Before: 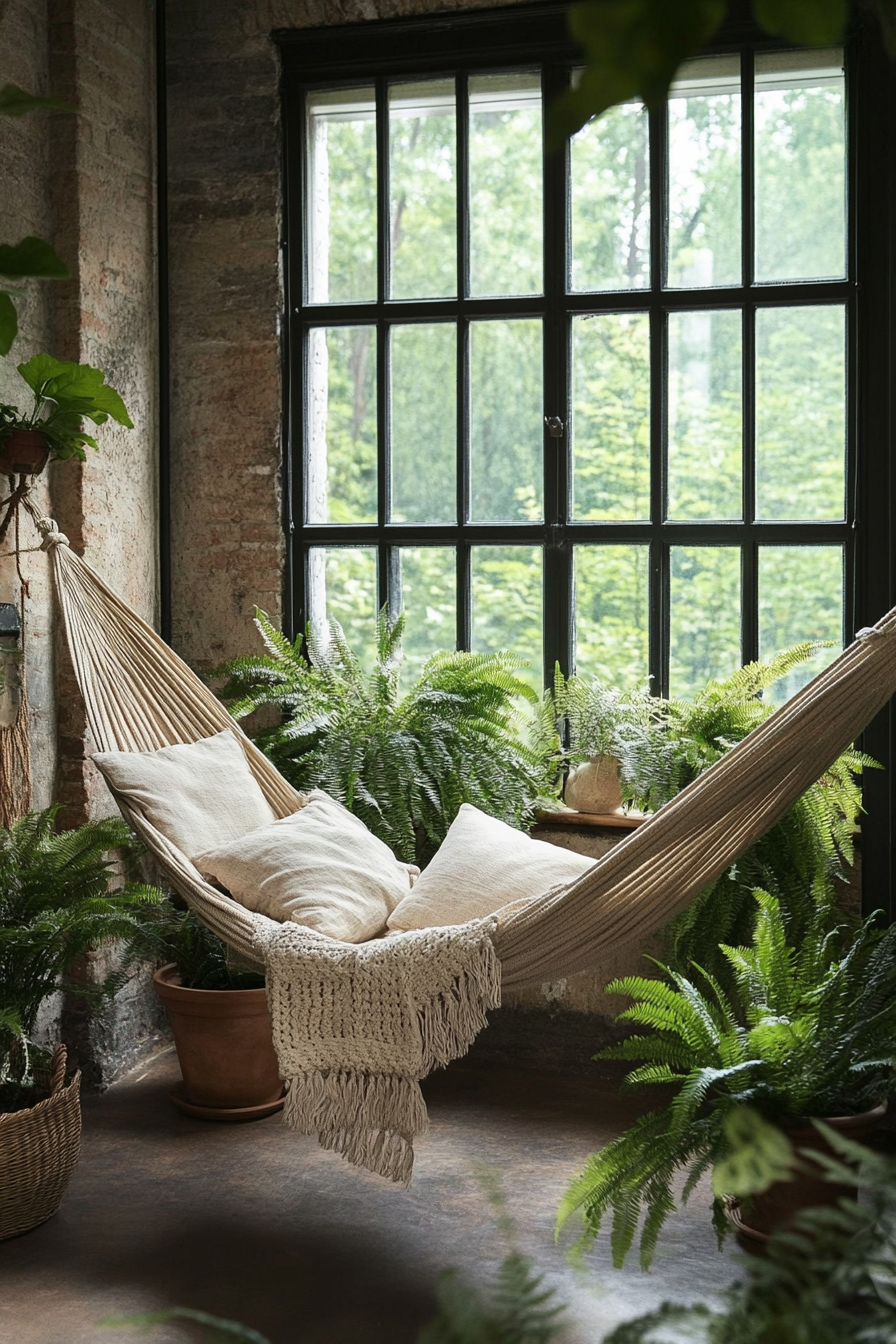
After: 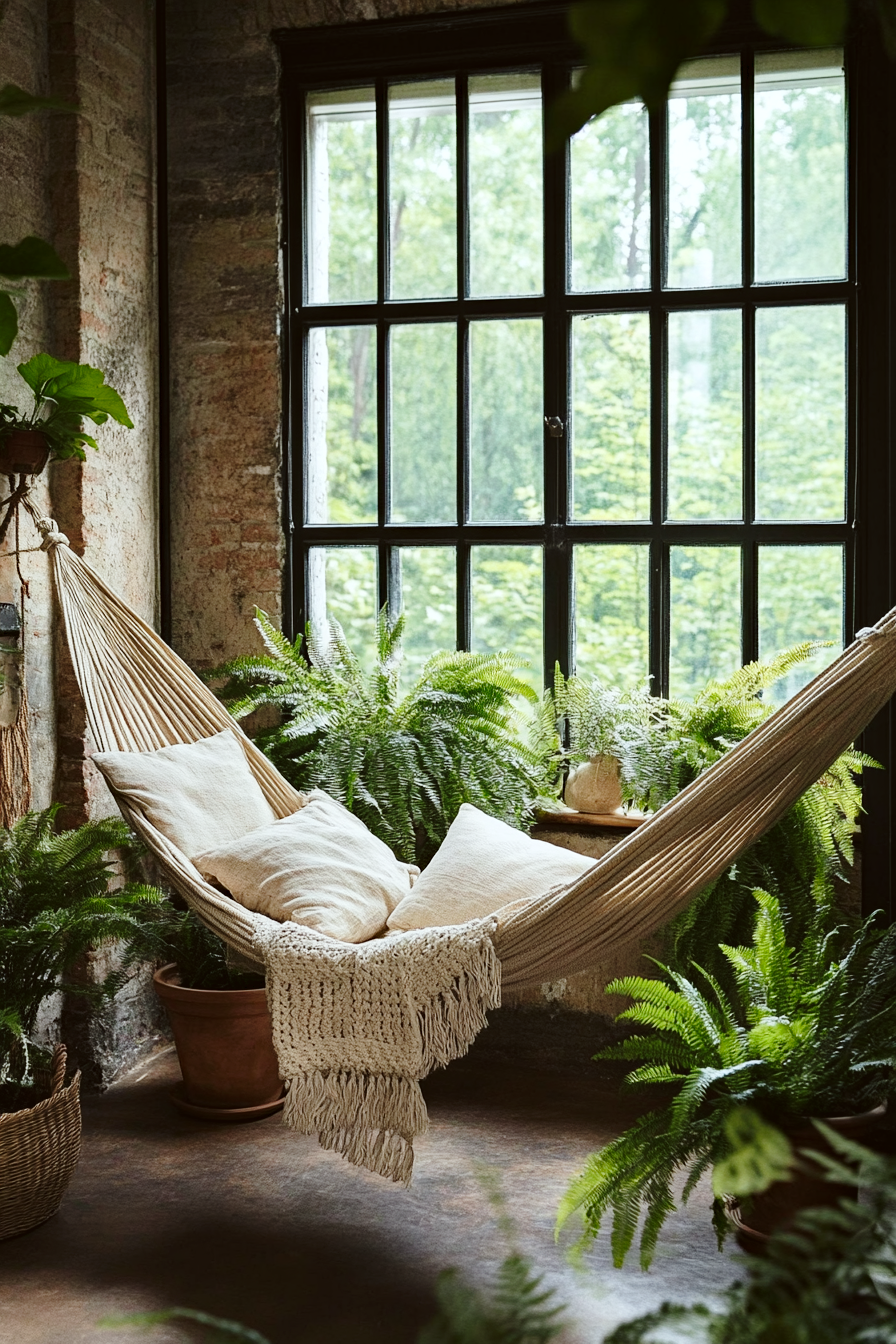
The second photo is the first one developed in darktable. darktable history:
color correction: highlights a* -2.73, highlights b* -2.09, shadows a* 2.41, shadows b* 2.73
tone curve: curves: ch0 [(0, 0) (0.003, 0.015) (0.011, 0.019) (0.025, 0.026) (0.044, 0.041) (0.069, 0.057) (0.1, 0.085) (0.136, 0.116) (0.177, 0.158) (0.224, 0.215) (0.277, 0.286) (0.335, 0.367) (0.399, 0.452) (0.468, 0.534) (0.543, 0.612) (0.623, 0.698) (0.709, 0.775) (0.801, 0.858) (0.898, 0.928) (1, 1)], preserve colors none
haze removal: compatibility mode true, adaptive false
